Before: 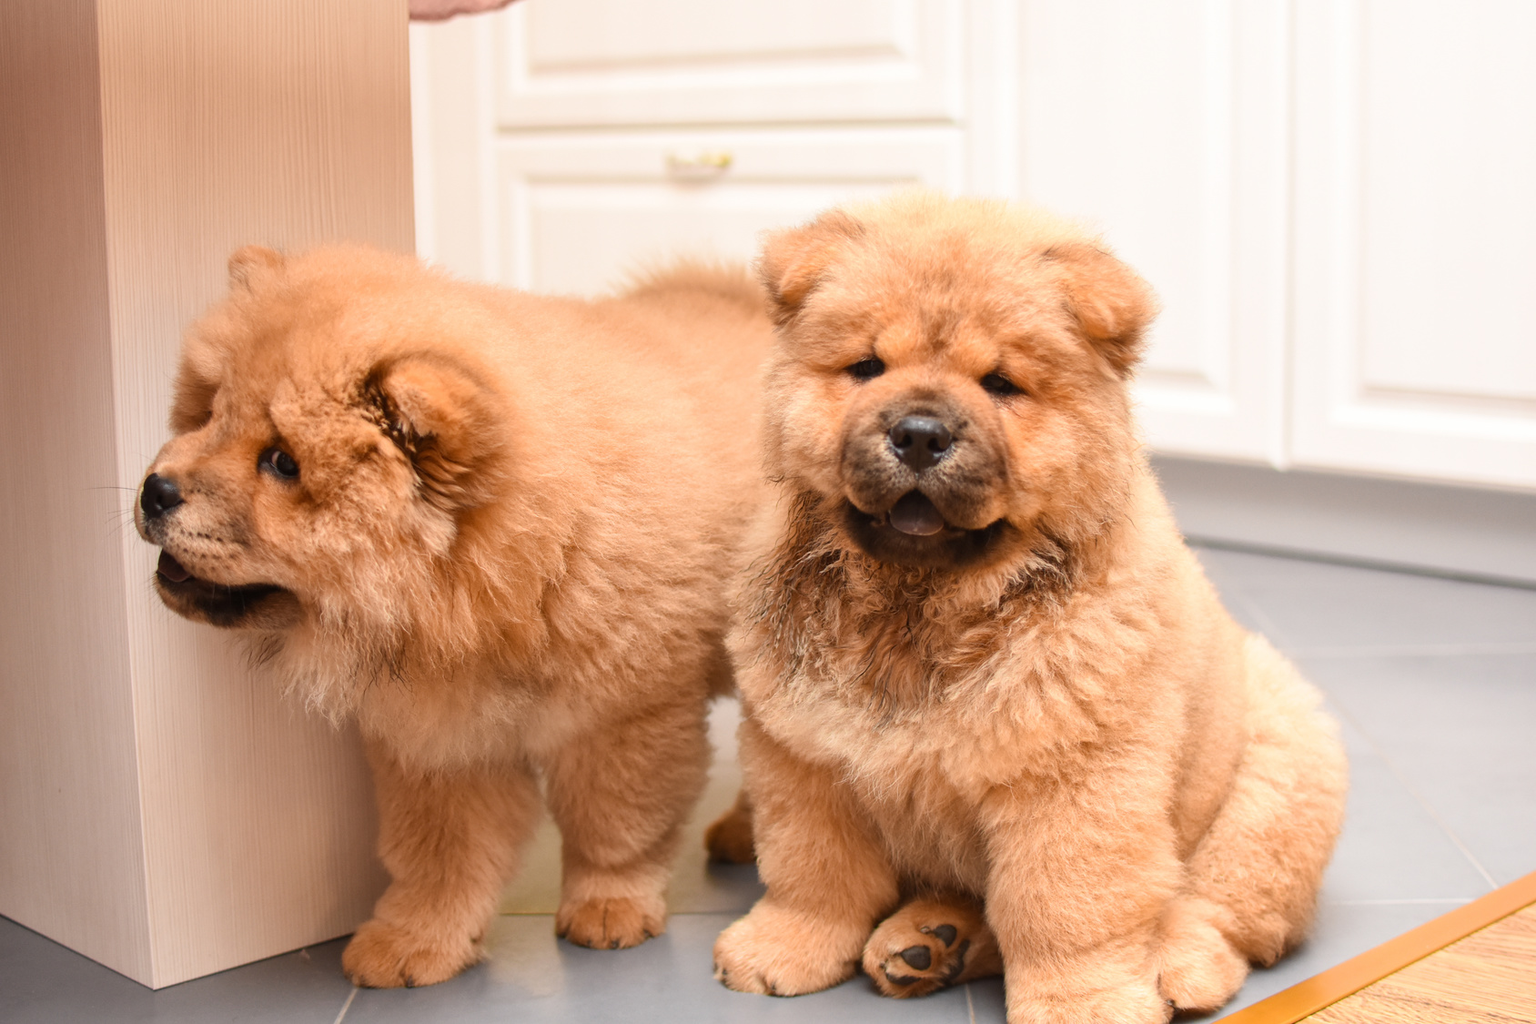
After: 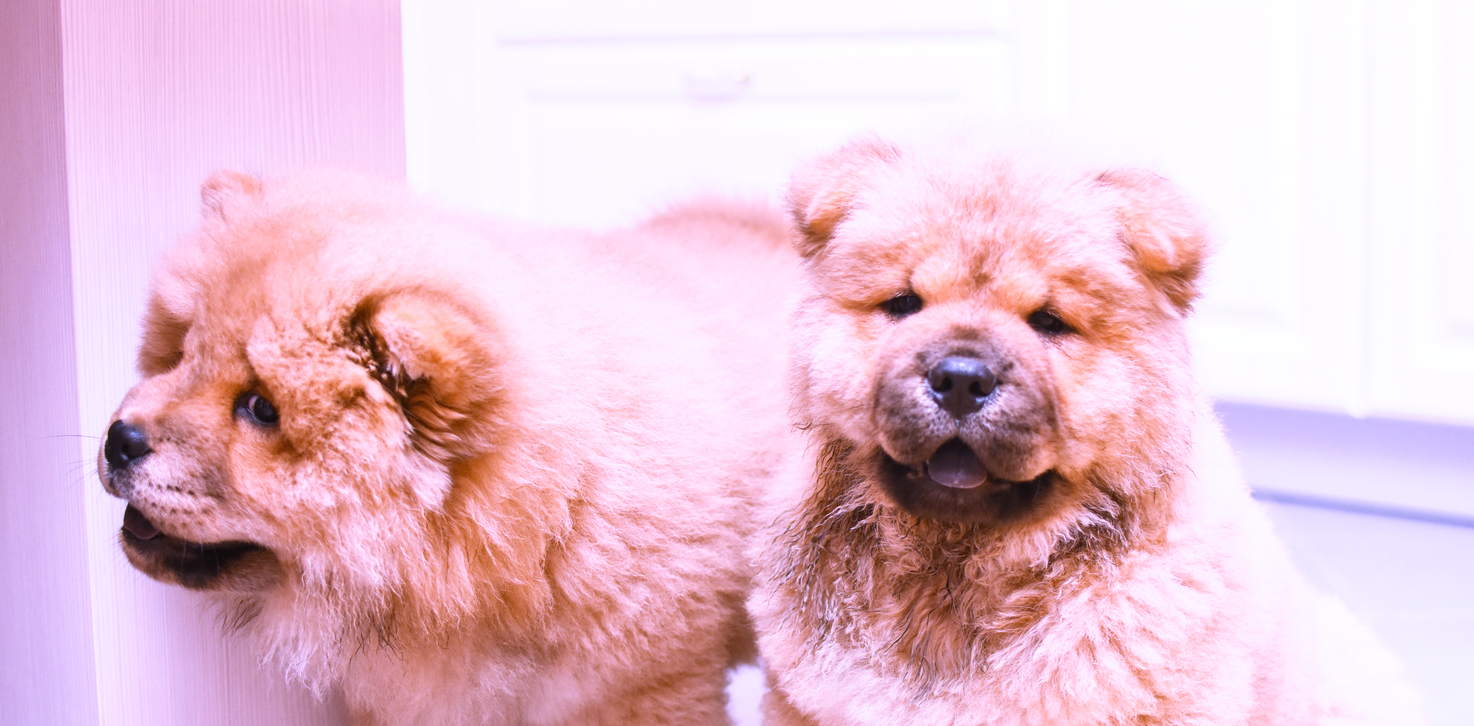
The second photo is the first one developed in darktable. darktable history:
white balance: red 0.98, blue 1.61
base curve: curves: ch0 [(0, 0) (0.579, 0.807) (1, 1)], preserve colors none
crop: left 3.015%, top 8.969%, right 9.647%, bottom 26.457%
